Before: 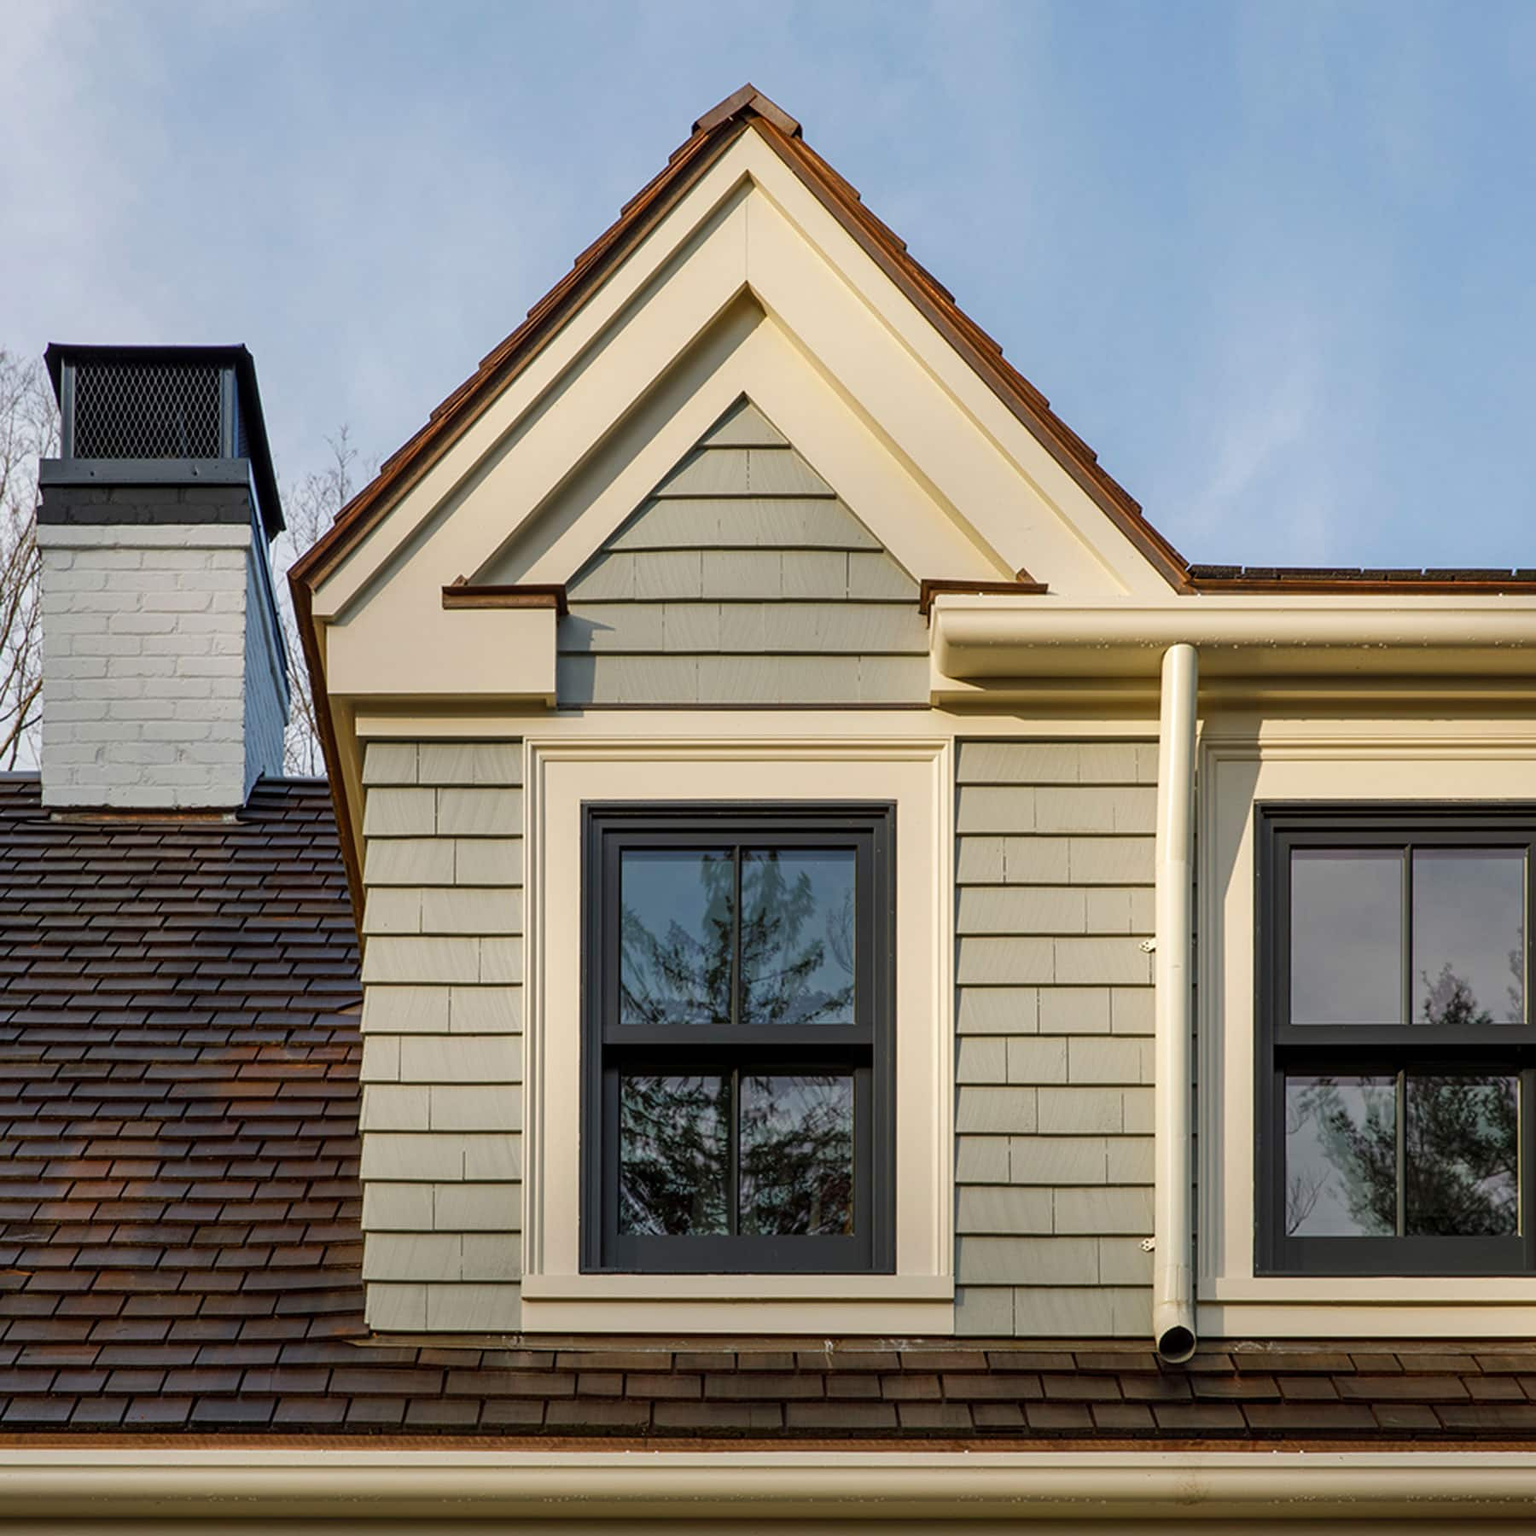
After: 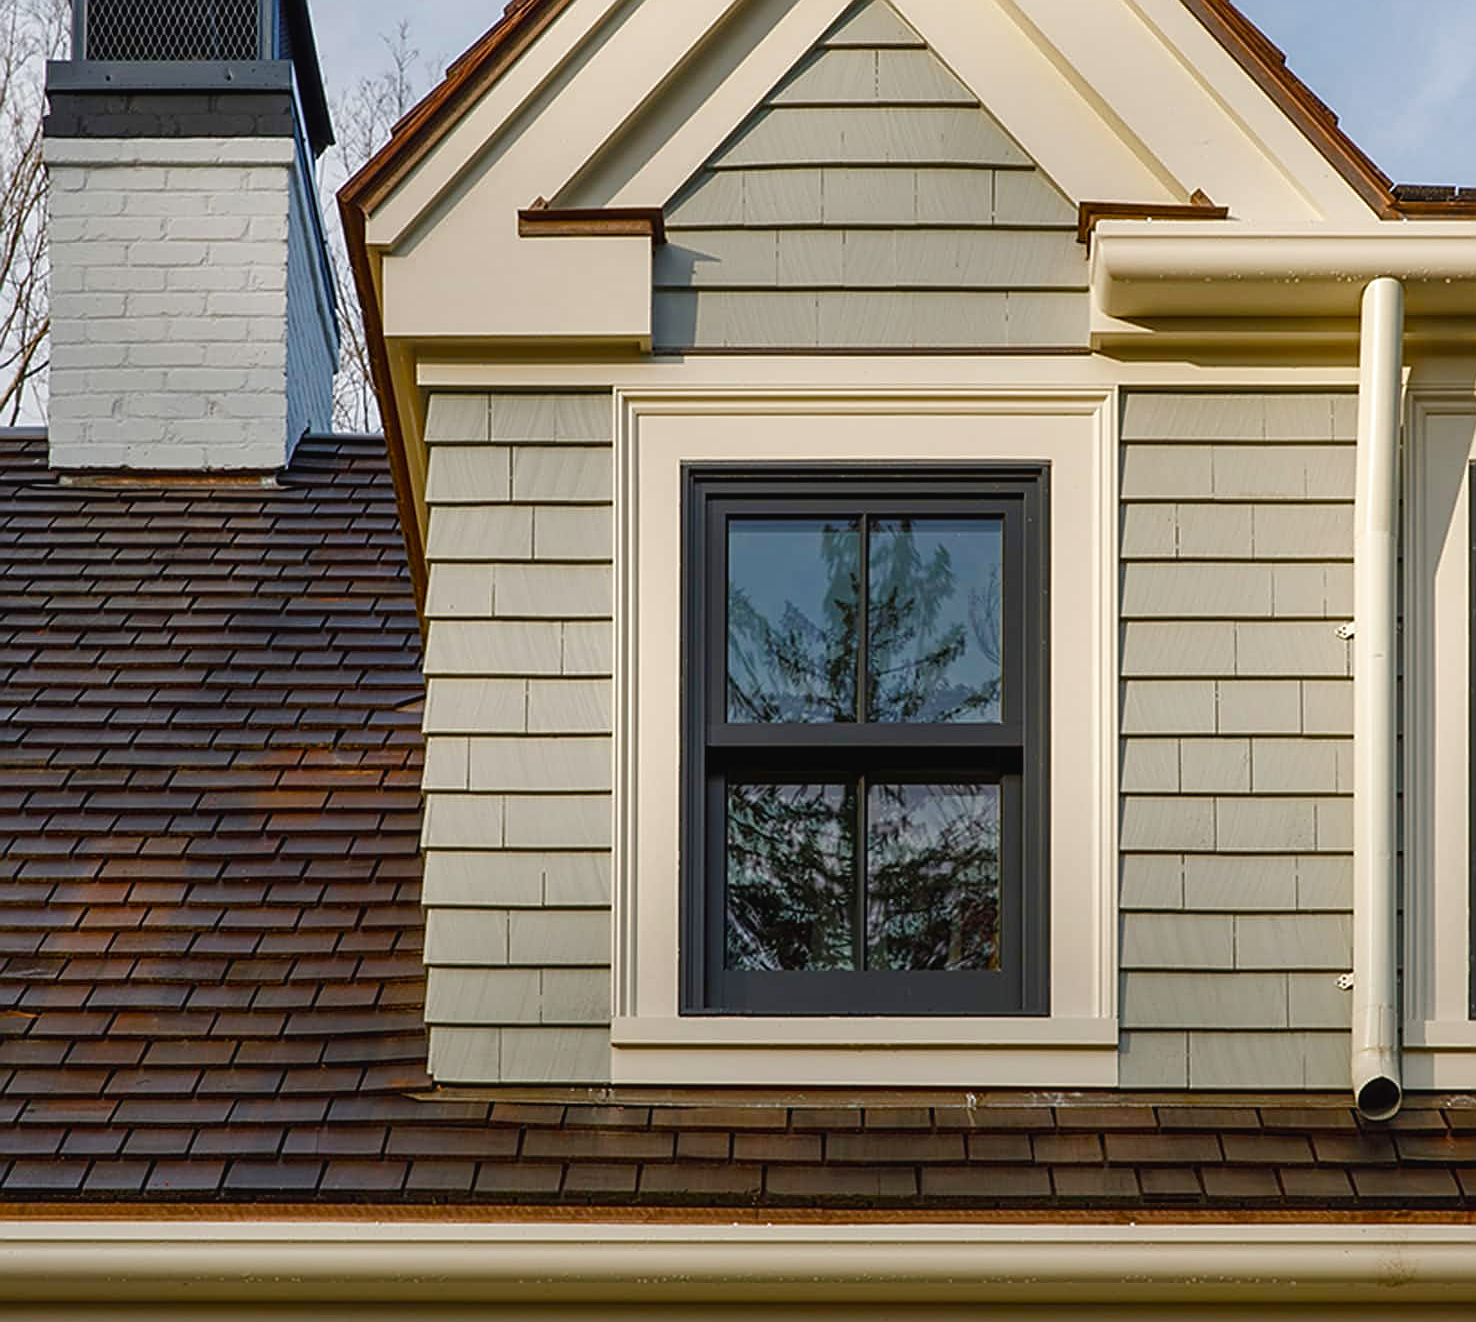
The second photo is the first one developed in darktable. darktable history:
crop: top 26.501%, right 17.952%
sharpen: on, module defaults
color balance rgb: global offset › luminance 0.266%, perceptual saturation grading › global saturation 20%, perceptual saturation grading › highlights -49.186%, perceptual saturation grading › shadows 25.983%
